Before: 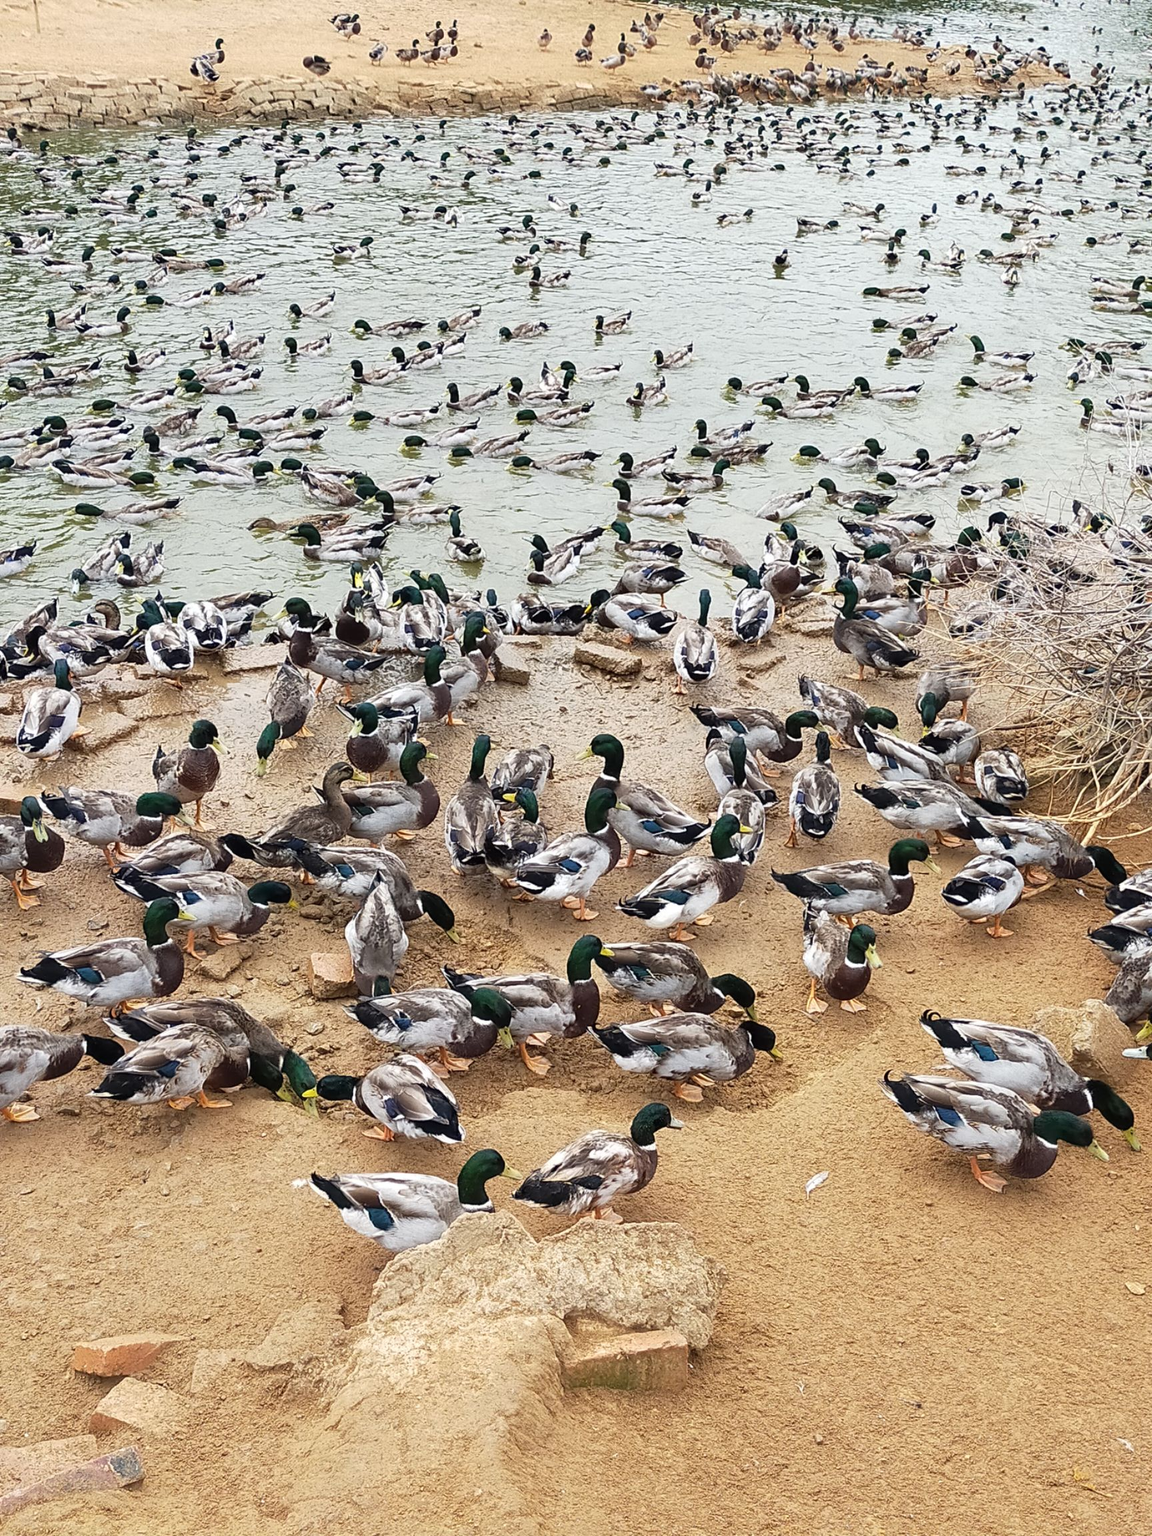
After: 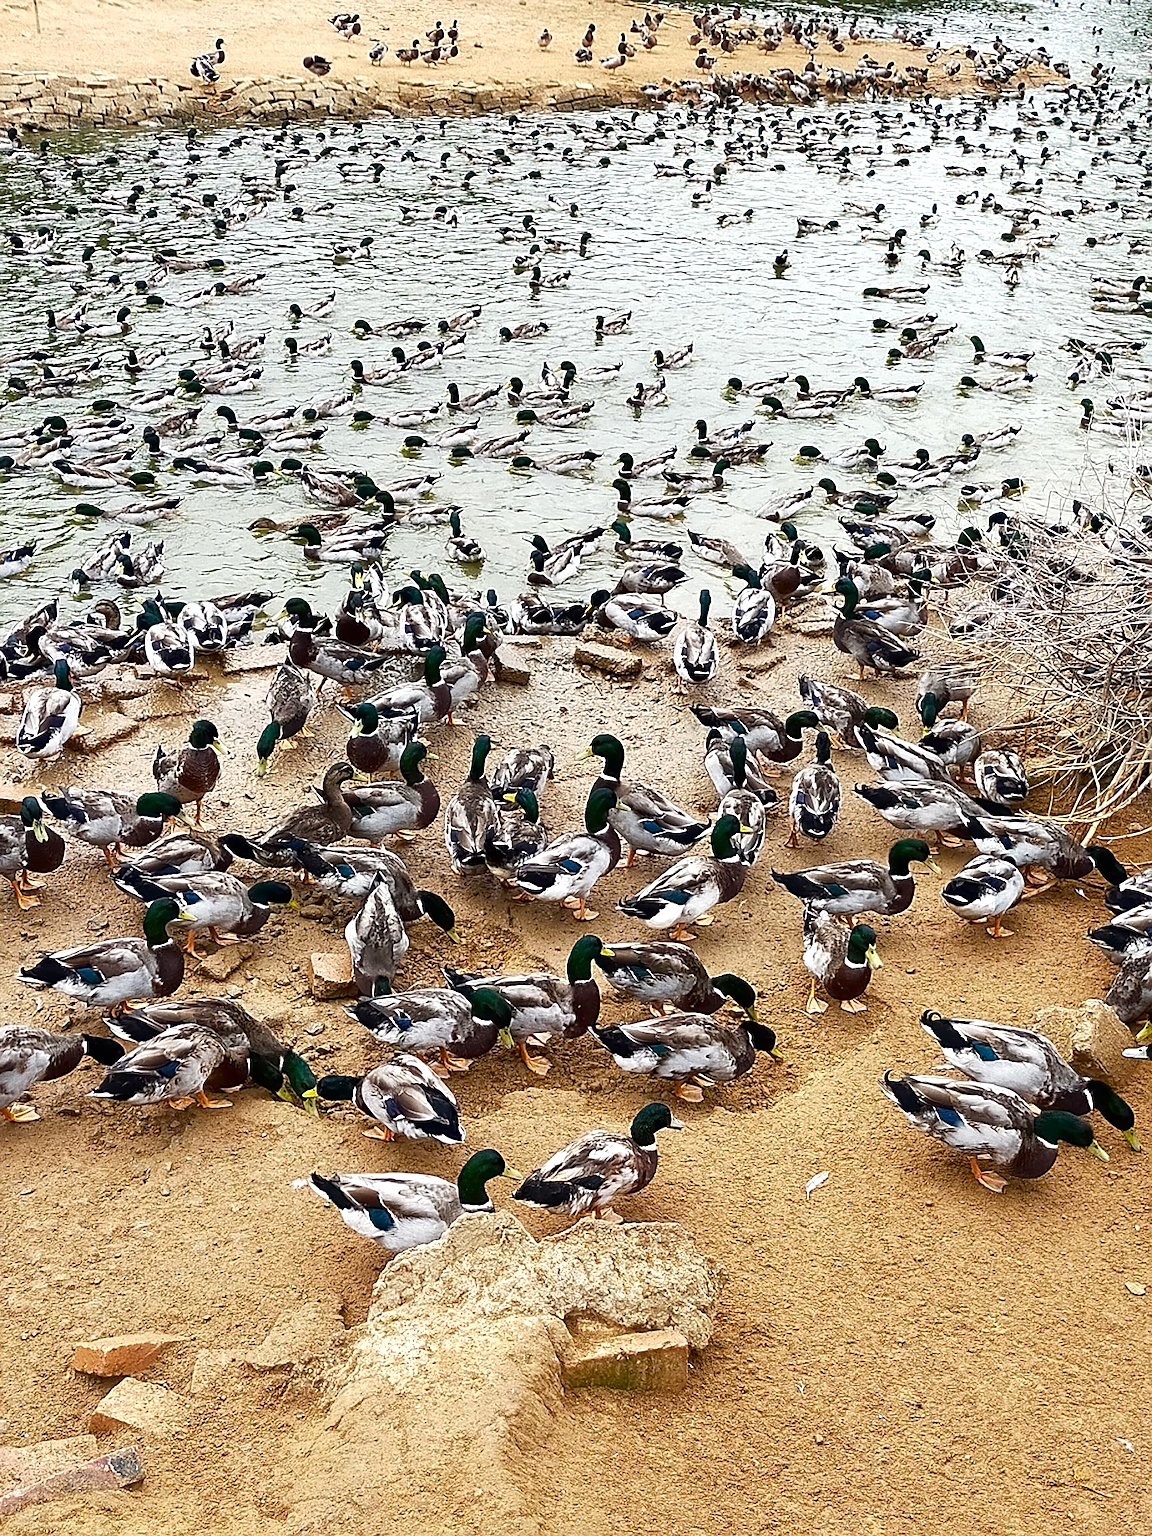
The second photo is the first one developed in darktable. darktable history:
color balance rgb: perceptual saturation grading › global saturation 0.308%, perceptual saturation grading › highlights -8.909%, perceptual saturation grading › mid-tones 18.232%, perceptual saturation grading › shadows 28.521%, perceptual brilliance grading › highlights 11.419%
sharpen: on, module defaults
contrast brightness saturation: contrast 0.069, brightness -0.132, saturation 0.06
exposure: black level correction 0.001, exposure -0.124 EV, compensate highlight preservation false
